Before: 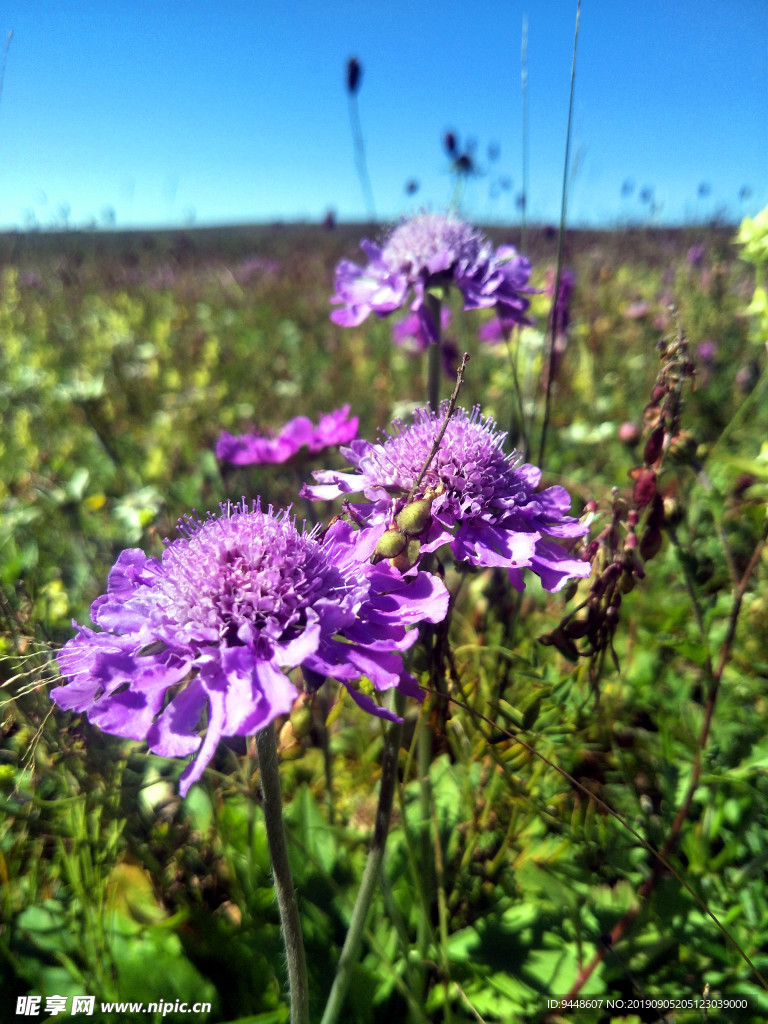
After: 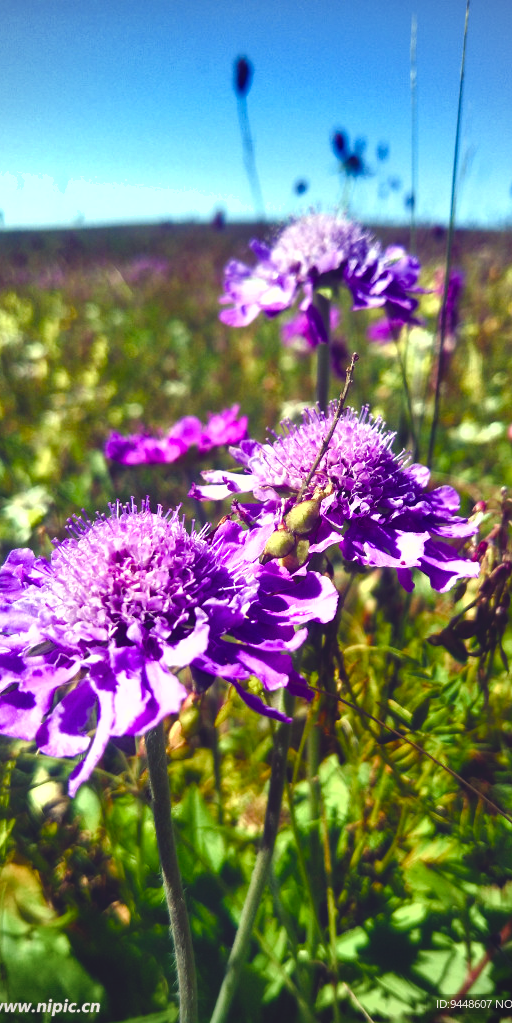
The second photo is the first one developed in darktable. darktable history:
vignetting: on, module defaults
shadows and highlights: shadows 60.51, soften with gaussian
color balance rgb: shadows lift › luminance -22.054%, shadows lift › chroma 6.581%, shadows lift › hue 272.89°, power › hue 62.21°, highlights gain › chroma 2.065%, highlights gain › hue 72.31°, perceptual saturation grading › global saturation 24.747%, perceptual saturation grading › highlights -51.13%, perceptual saturation grading › mid-tones 19.056%, perceptual saturation grading › shadows 61.467%, perceptual brilliance grading › highlights 11.254%, global vibrance 20%
exposure: black level correction -0.015, compensate exposure bias true, compensate highlight preservation false
crop and rotate: left 14.458%, right 18.783%
